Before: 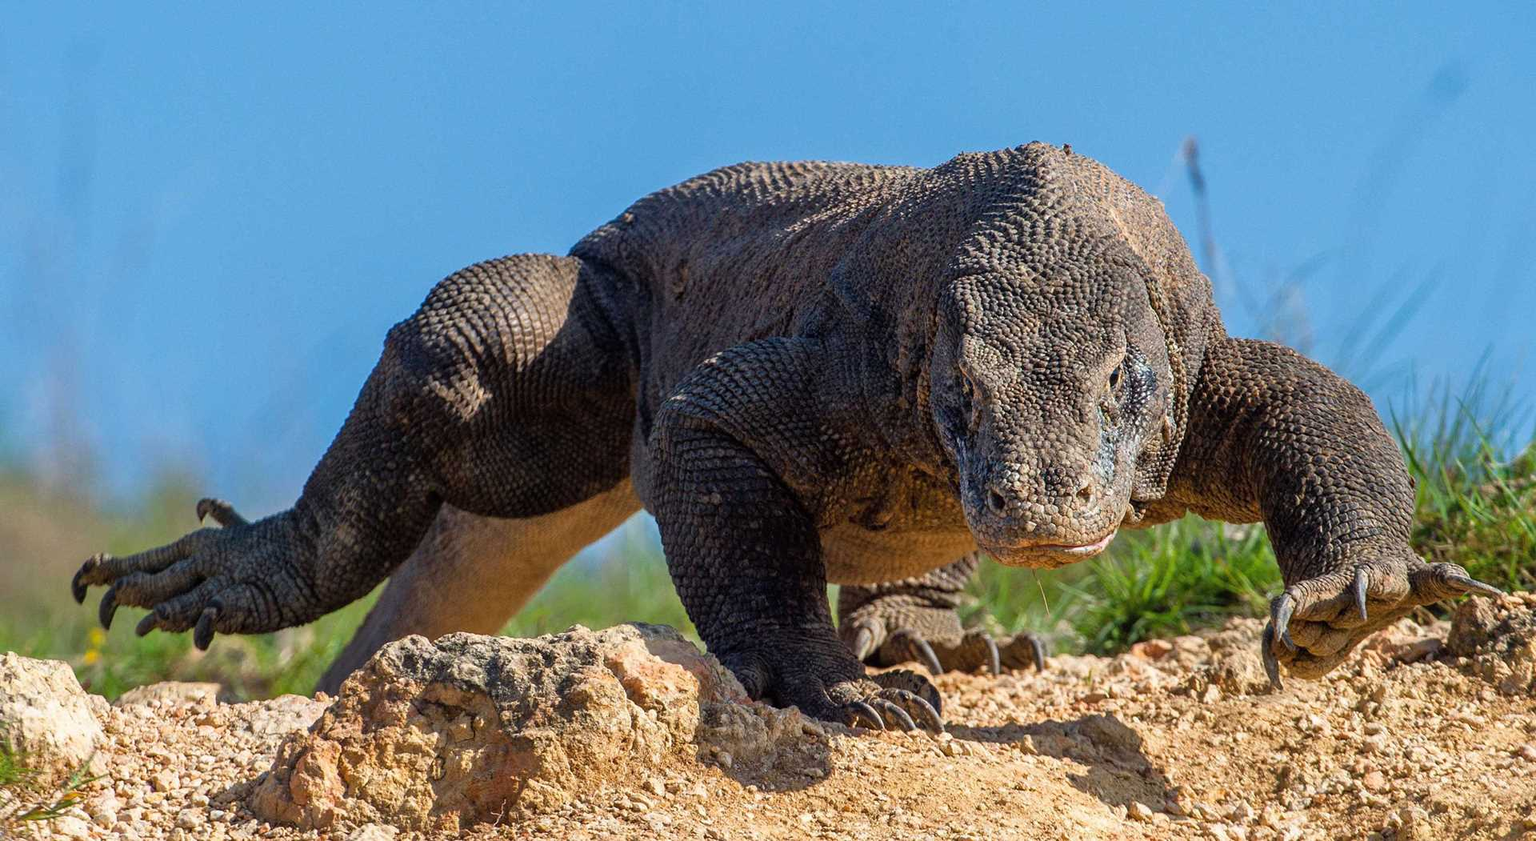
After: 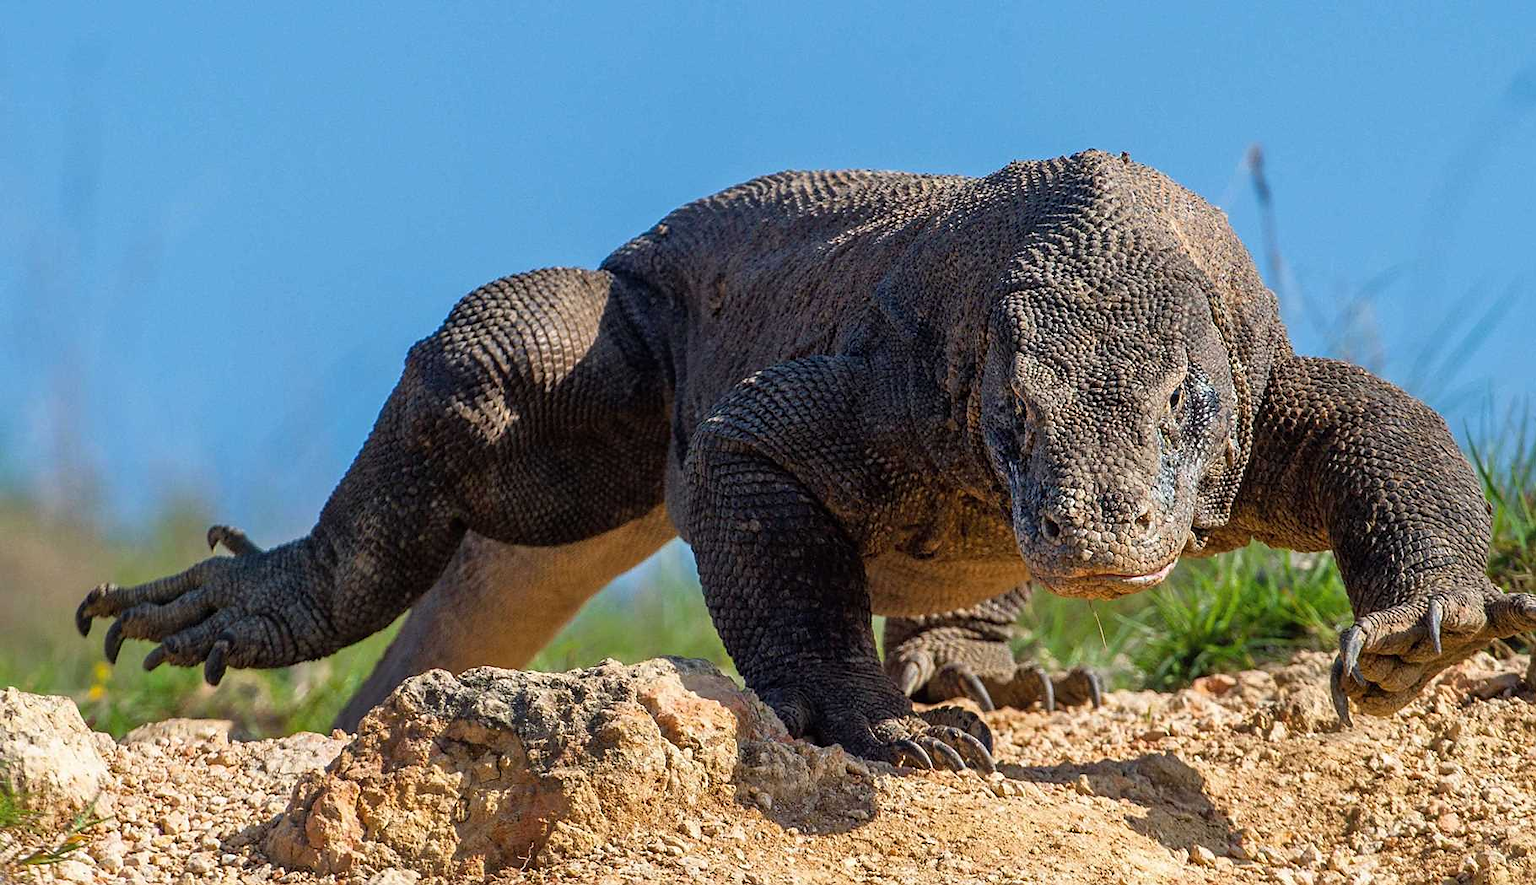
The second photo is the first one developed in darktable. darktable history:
sharpen: radius 1.479, amount 0.403, threshold 1.311
crop and rotate: left 0%, right 5.111%
